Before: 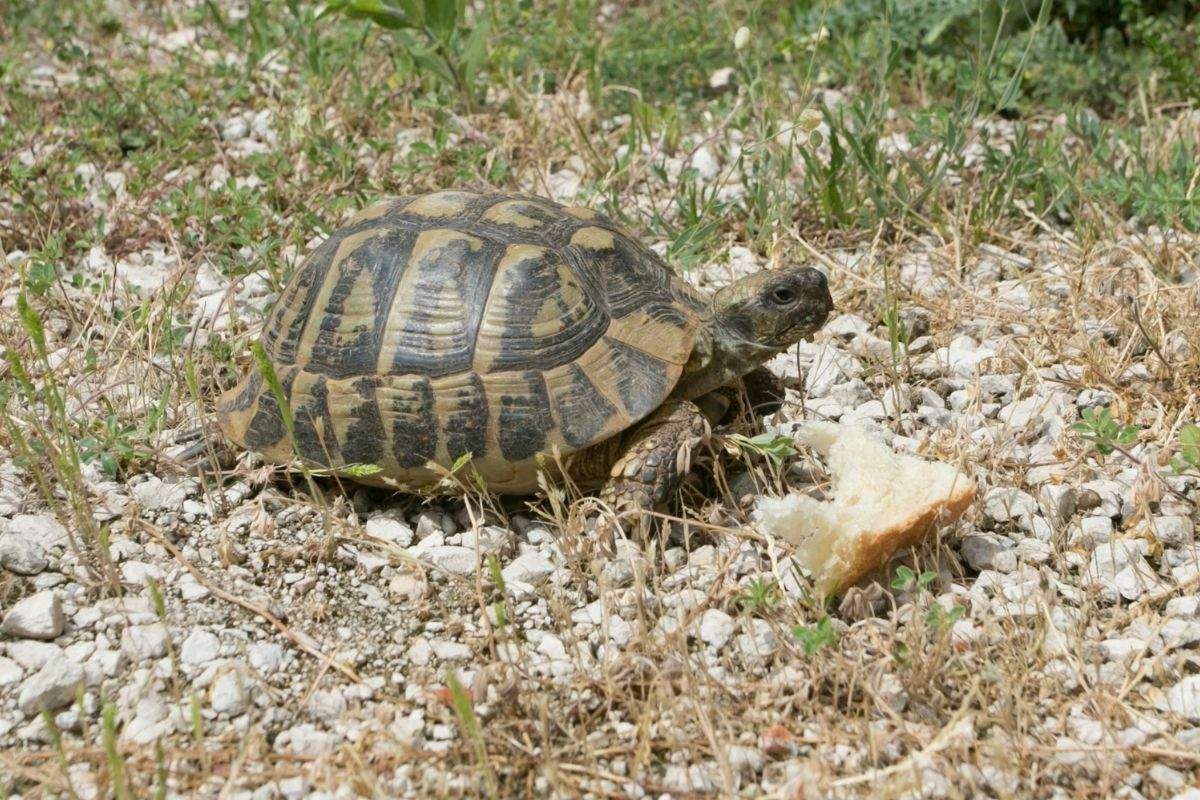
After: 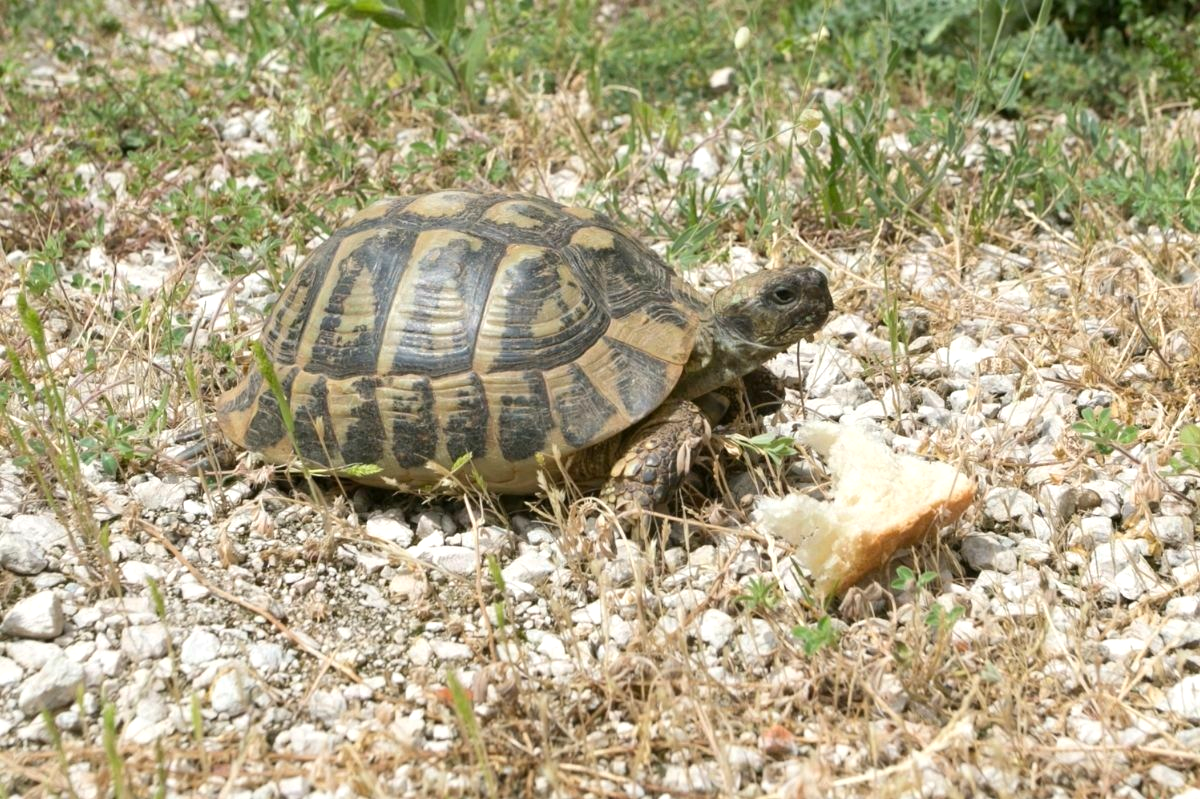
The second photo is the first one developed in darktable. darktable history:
exposure: exposure 0.379 EV, compensate exposure bias true, compensate highlight preservation false
color balance rgb: linear chroma grading › global chroma -0.679%, perceptual saturation grading › global saturation 2.503%
crop: bottom 0.062%
